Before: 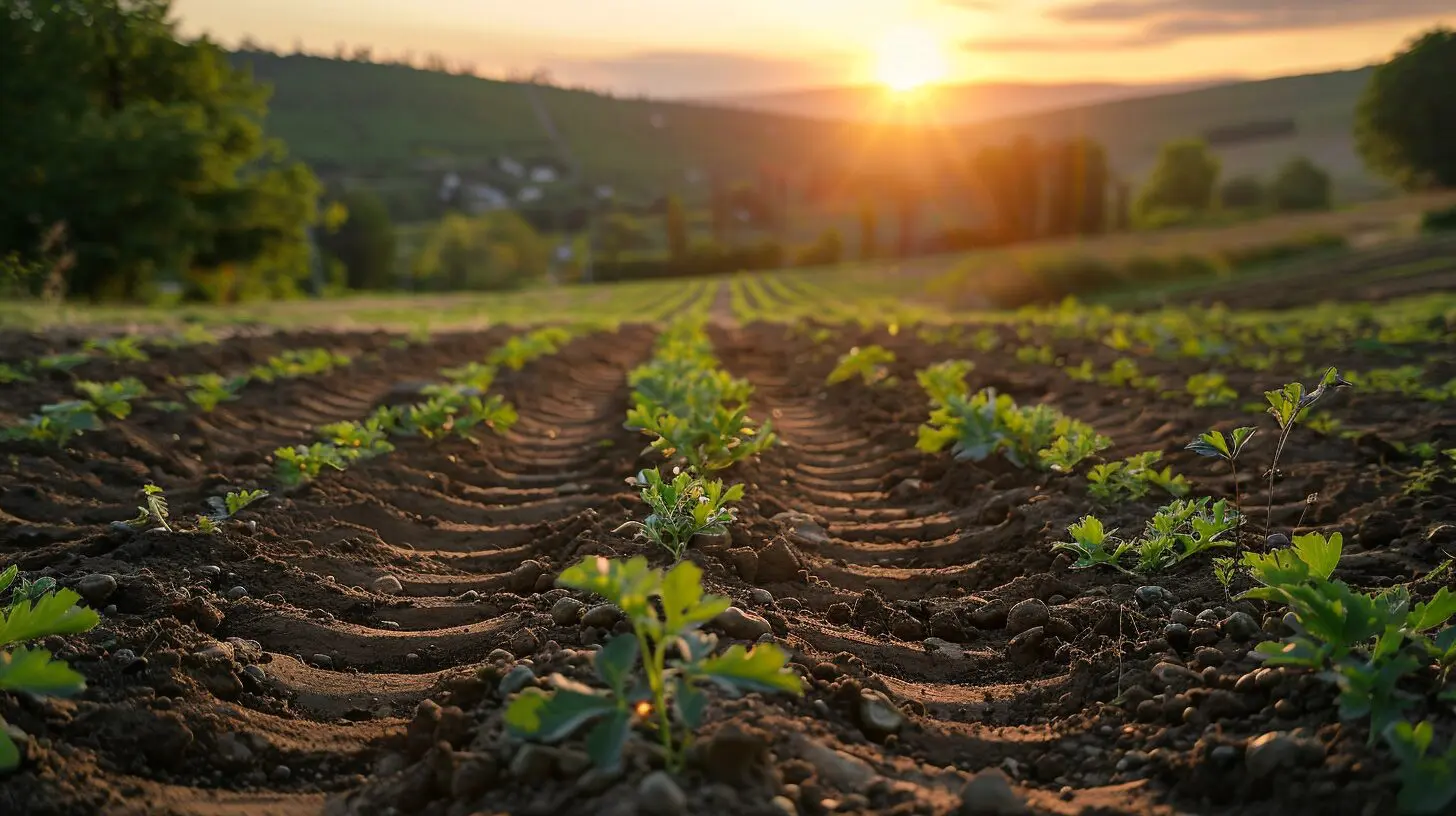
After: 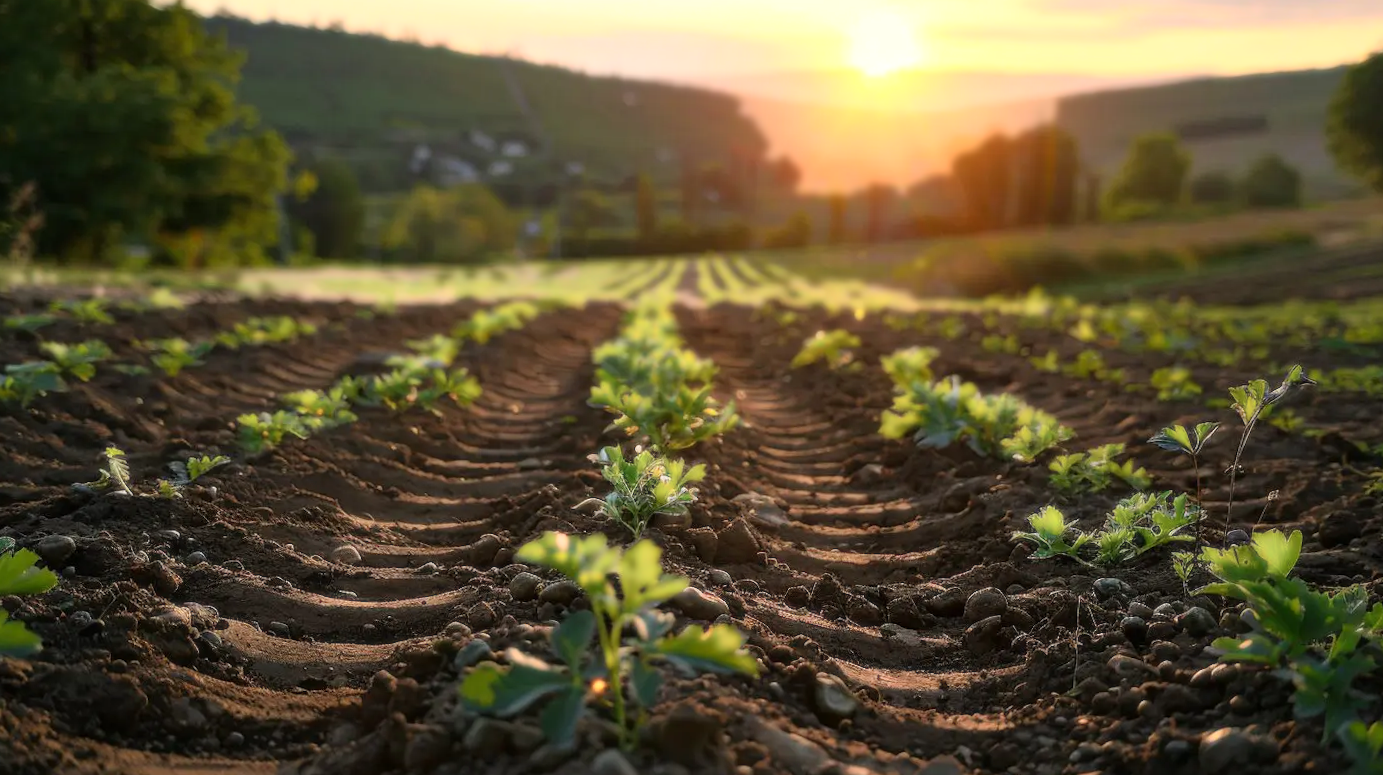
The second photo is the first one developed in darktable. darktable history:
crop and rotate: angle -1.69°
bloom: size 0%, threshold 54.82%, strength 8.31%
